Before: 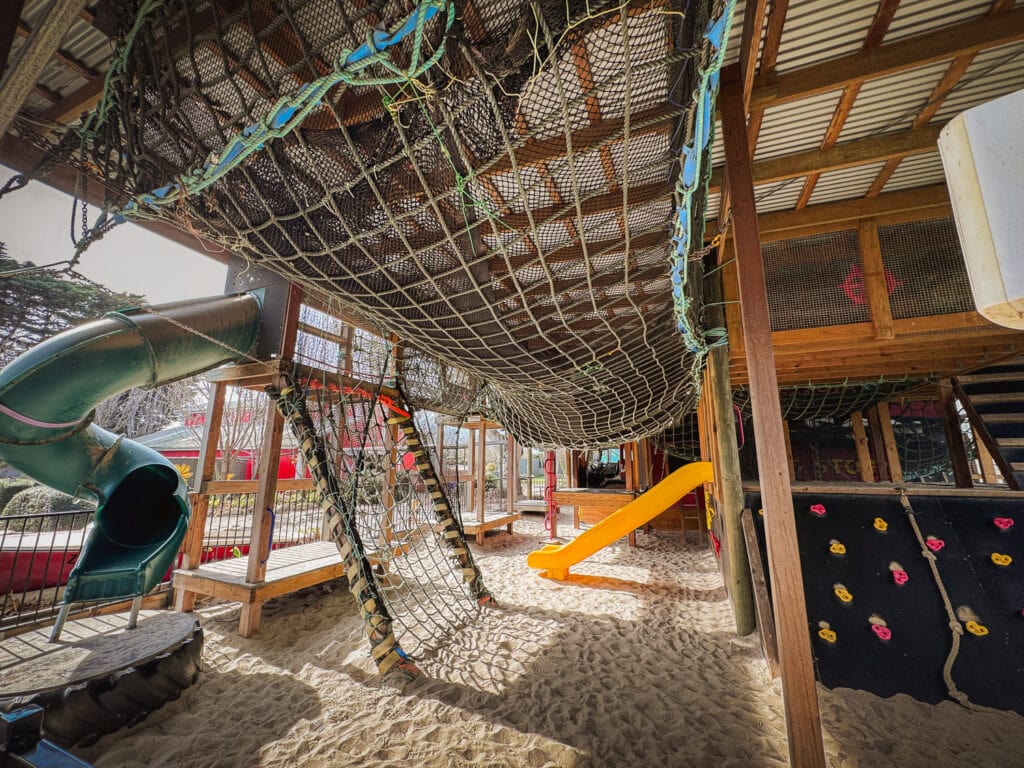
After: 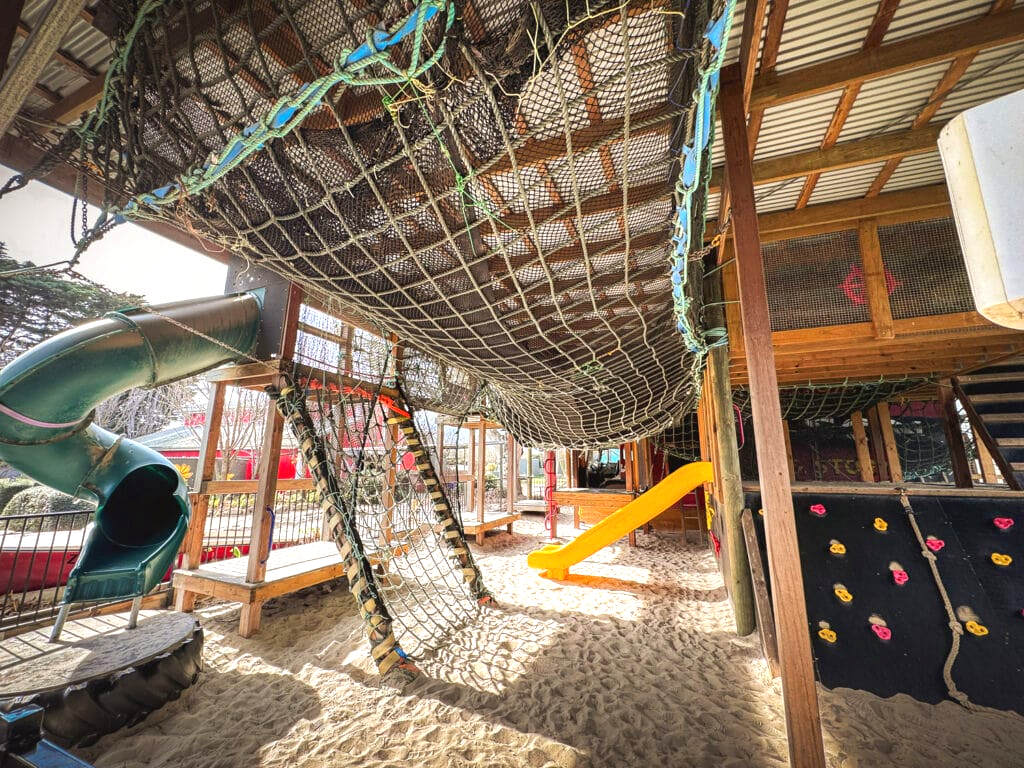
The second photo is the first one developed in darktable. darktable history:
exposure: black level correction 0, exposure 0.701 EV, compensate highlight preservation false
shadows and highlights: radius 335.43, shadows 64.18, highlights 4.56, compress 87.65%, soften with gaussian
tone equalizer: edges refinement/feathering 500, mask exposure compensation -1.57 EV, preserve details guided filter
